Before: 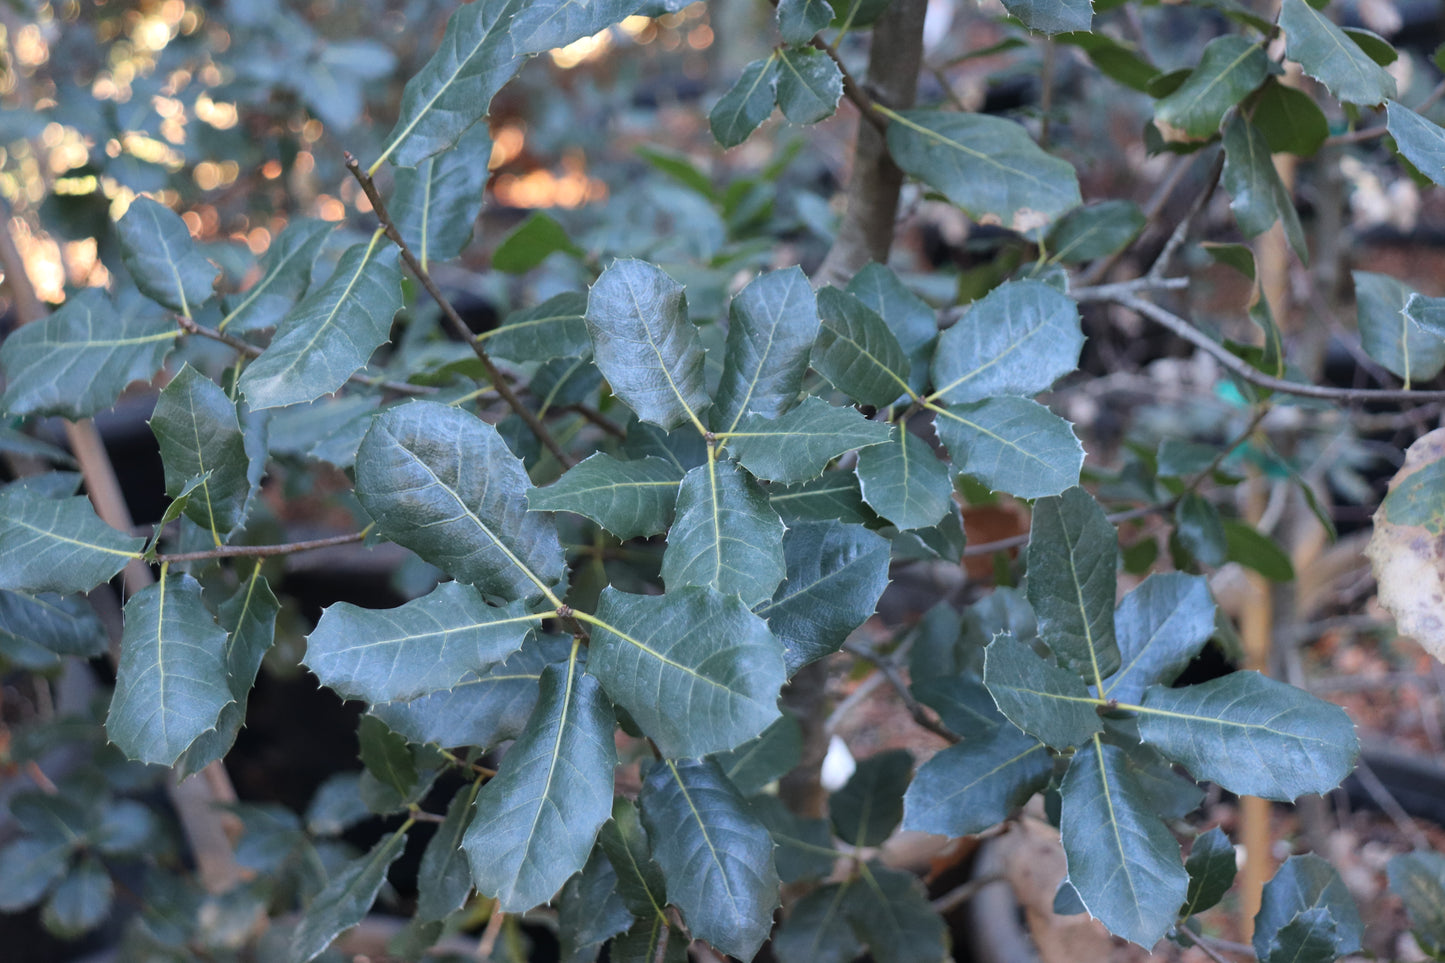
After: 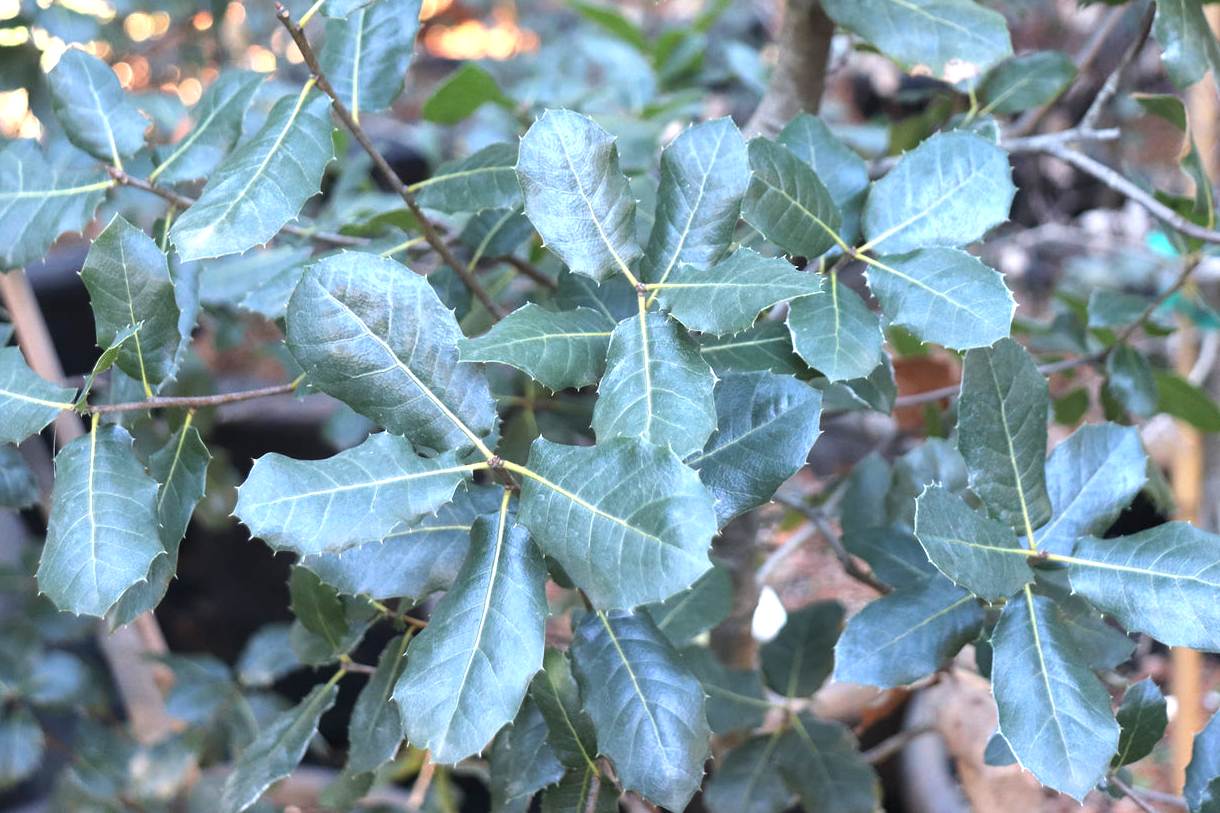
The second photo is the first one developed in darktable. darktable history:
exposure: black level correction 0, exposure 1.015 EV, compensate exposure bias true, compensate highlight preservation false
crop and rotate: left 4.842%, top 15.51%, right 10.668%
